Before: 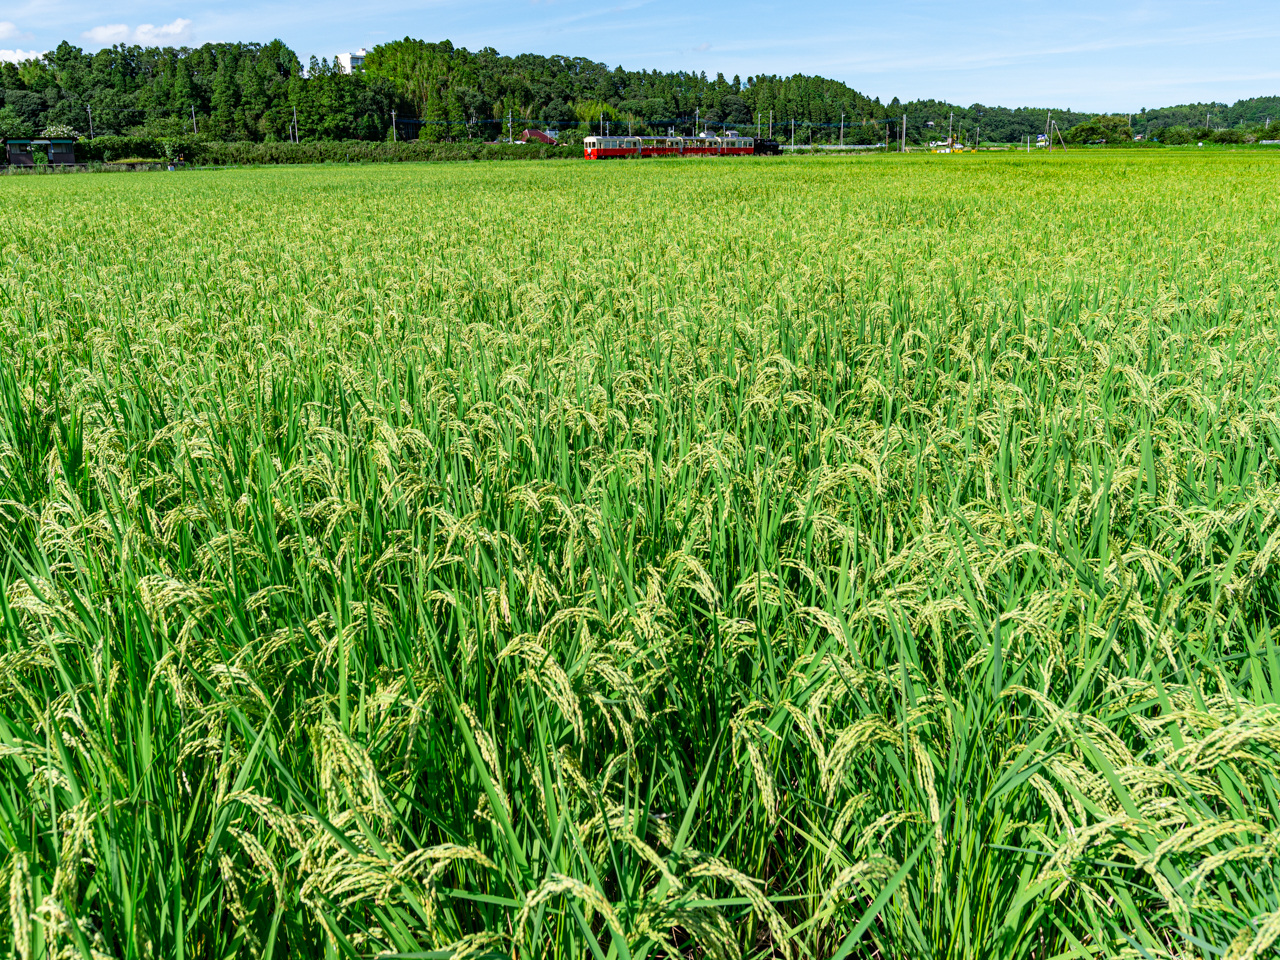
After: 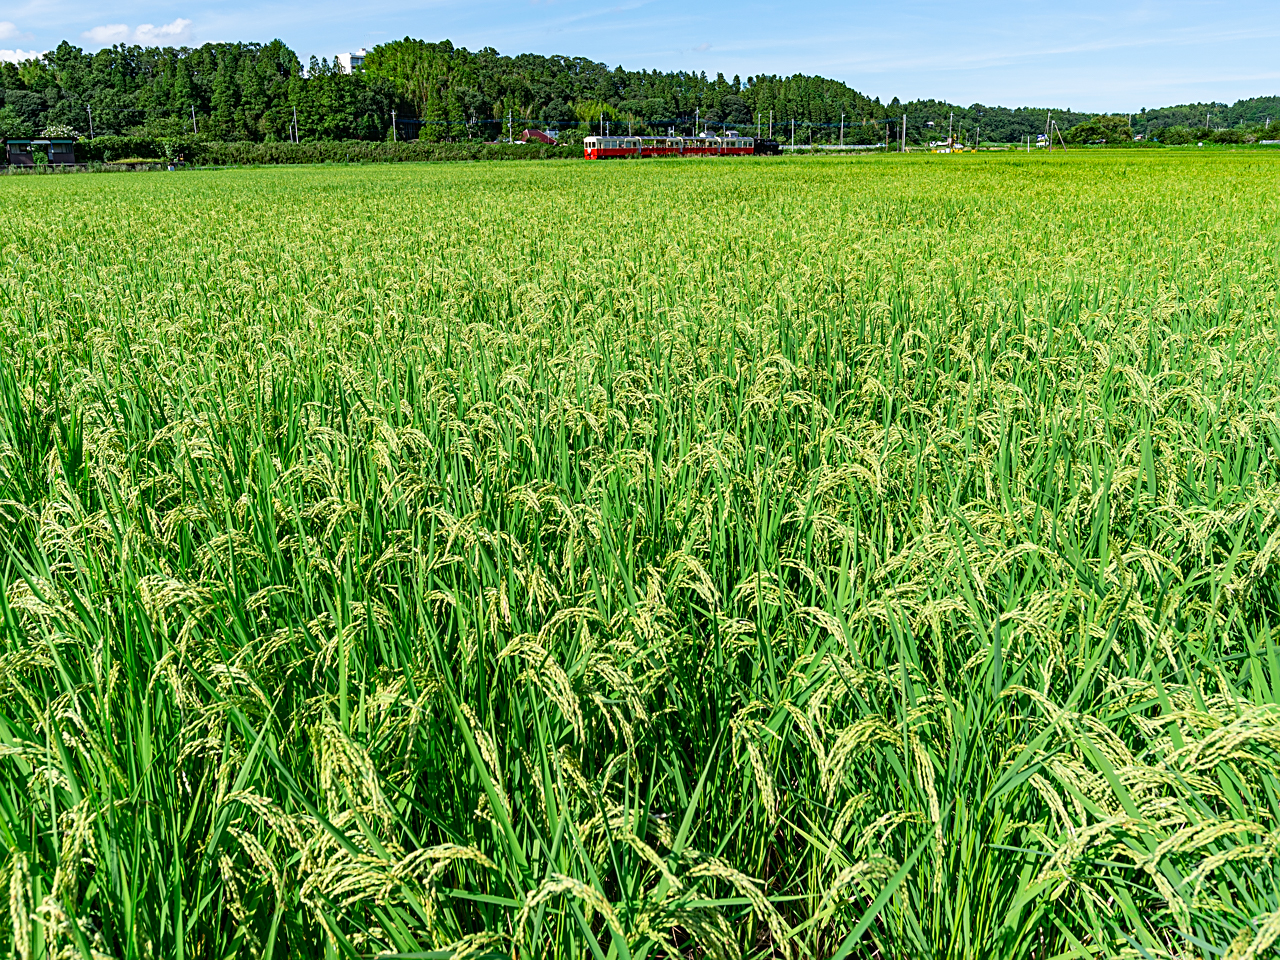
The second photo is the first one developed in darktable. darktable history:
sharpen: on, module defaults
contrast brightness saturation: contrast -0.013, brightness -0.006, saturation 0.034
